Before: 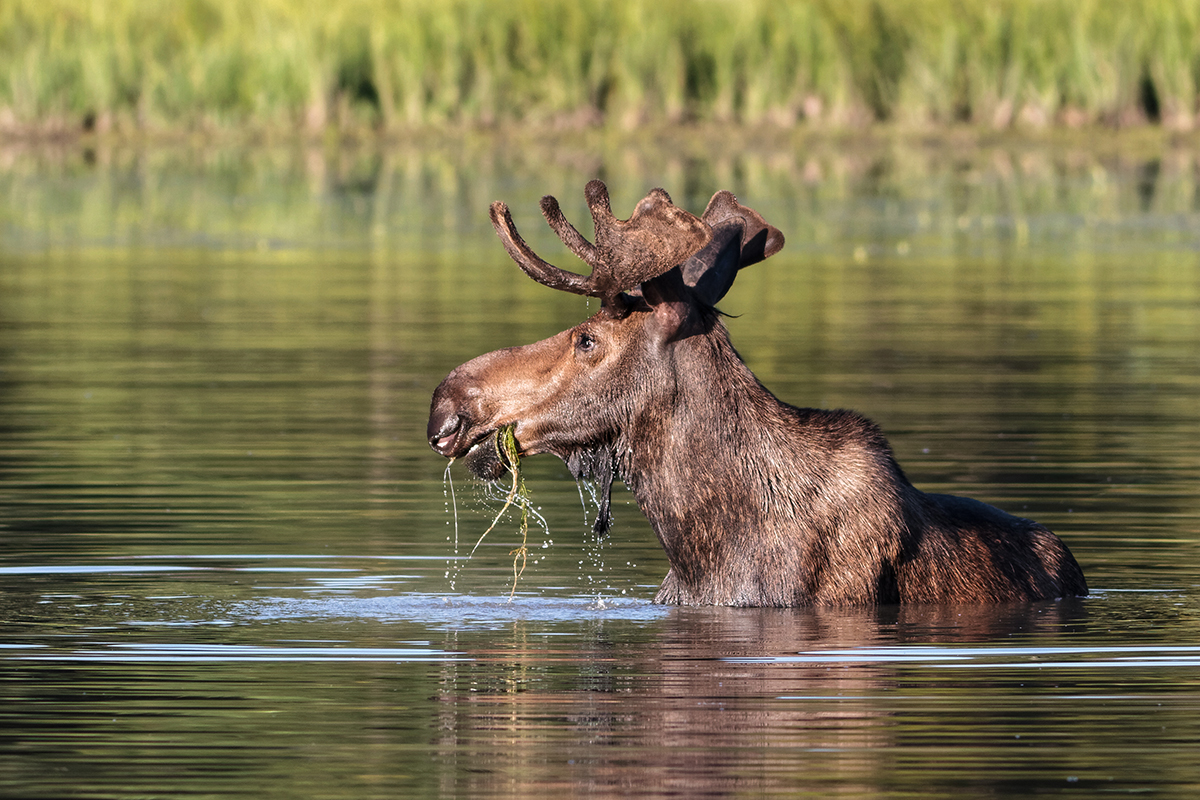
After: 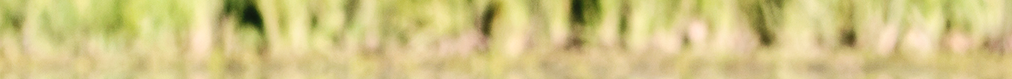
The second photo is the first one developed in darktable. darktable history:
crop and rotate: left 9.644%, top 9.491%, right 6.021%, bottom 80.509%
contrast brightness saturation: contrast 0.15, brightness 0.05
base curve: curves: ch0 [(0, 0) (0.036, 0.025) (0.121, 0.166) (0.206, 0.329) (0.605, 0.79) (1, 1)], preserve colors none
